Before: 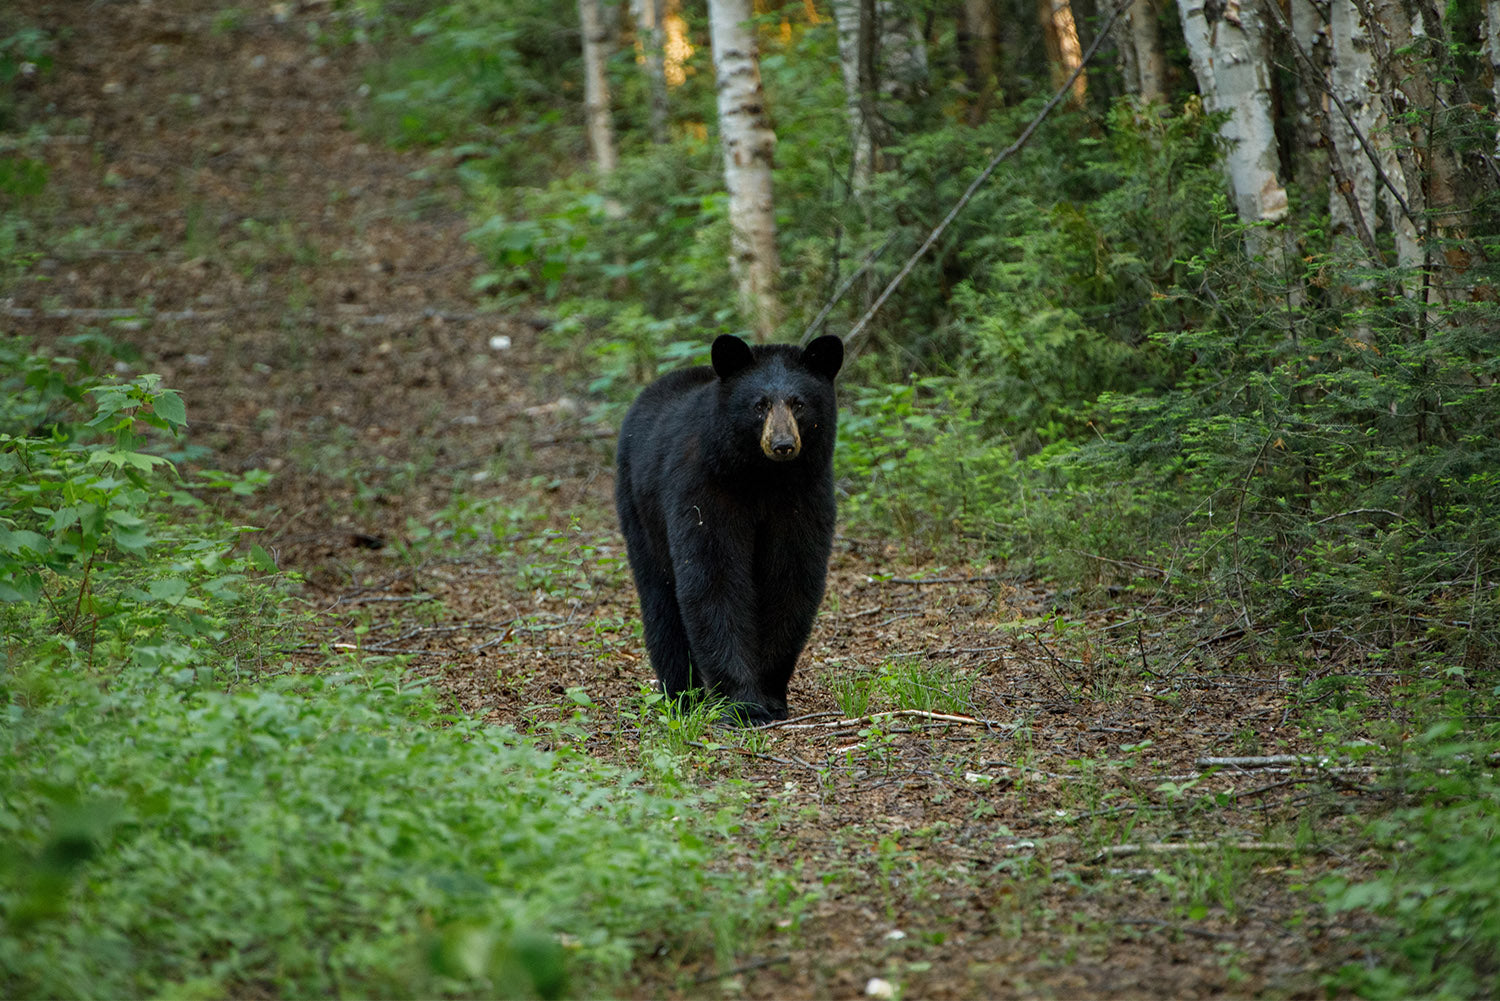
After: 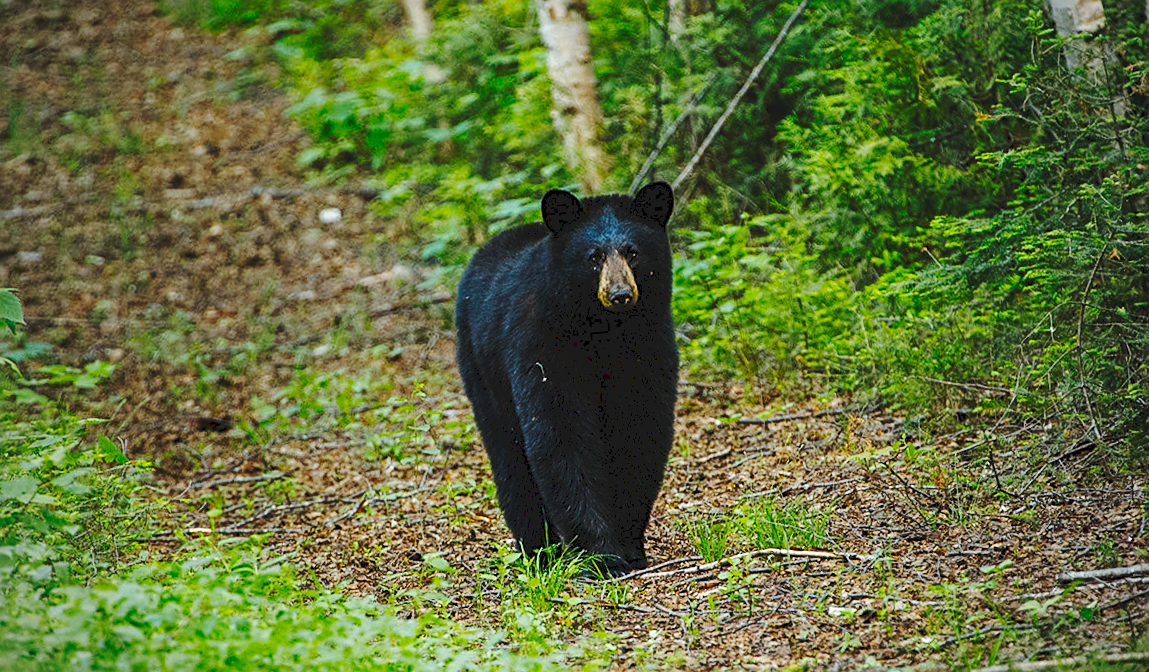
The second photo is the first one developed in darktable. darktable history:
crop: left 7.856%, top 11.836%, right 10.12%, bottom 15.387%
rotate and perspective: rotation -4.57°, crop left 0.054, crop right 0.944, crop top 0.087, crop bottom 0.914
shadows and highlights: shadows 0, highlights 40
vignetting: fall-off radius 60.92%
tone curve: curves: ch0 [(0, 0) (0.003, 0.096) (0.011, 0.097) (0.025, 0.096) (0.044, 0.099) (0.069, 0.109) (0.1, 0.129) (0.136, 0.149) (0.177, 0.176) (0.224, 0.22) (0.277, 0.288) (0.335, 0.385) (0.399, 0.49) (0.468, 0.581) (0.543, 0.661) (0.623, 0.729) (0.709, 0.79) (0.801, 0.849) (0.898, 0.912) (1, 1)], preserve colors none
sharpen: on, module defaults
color balance rgb: linear chroma grading › global chroma 33.4%
